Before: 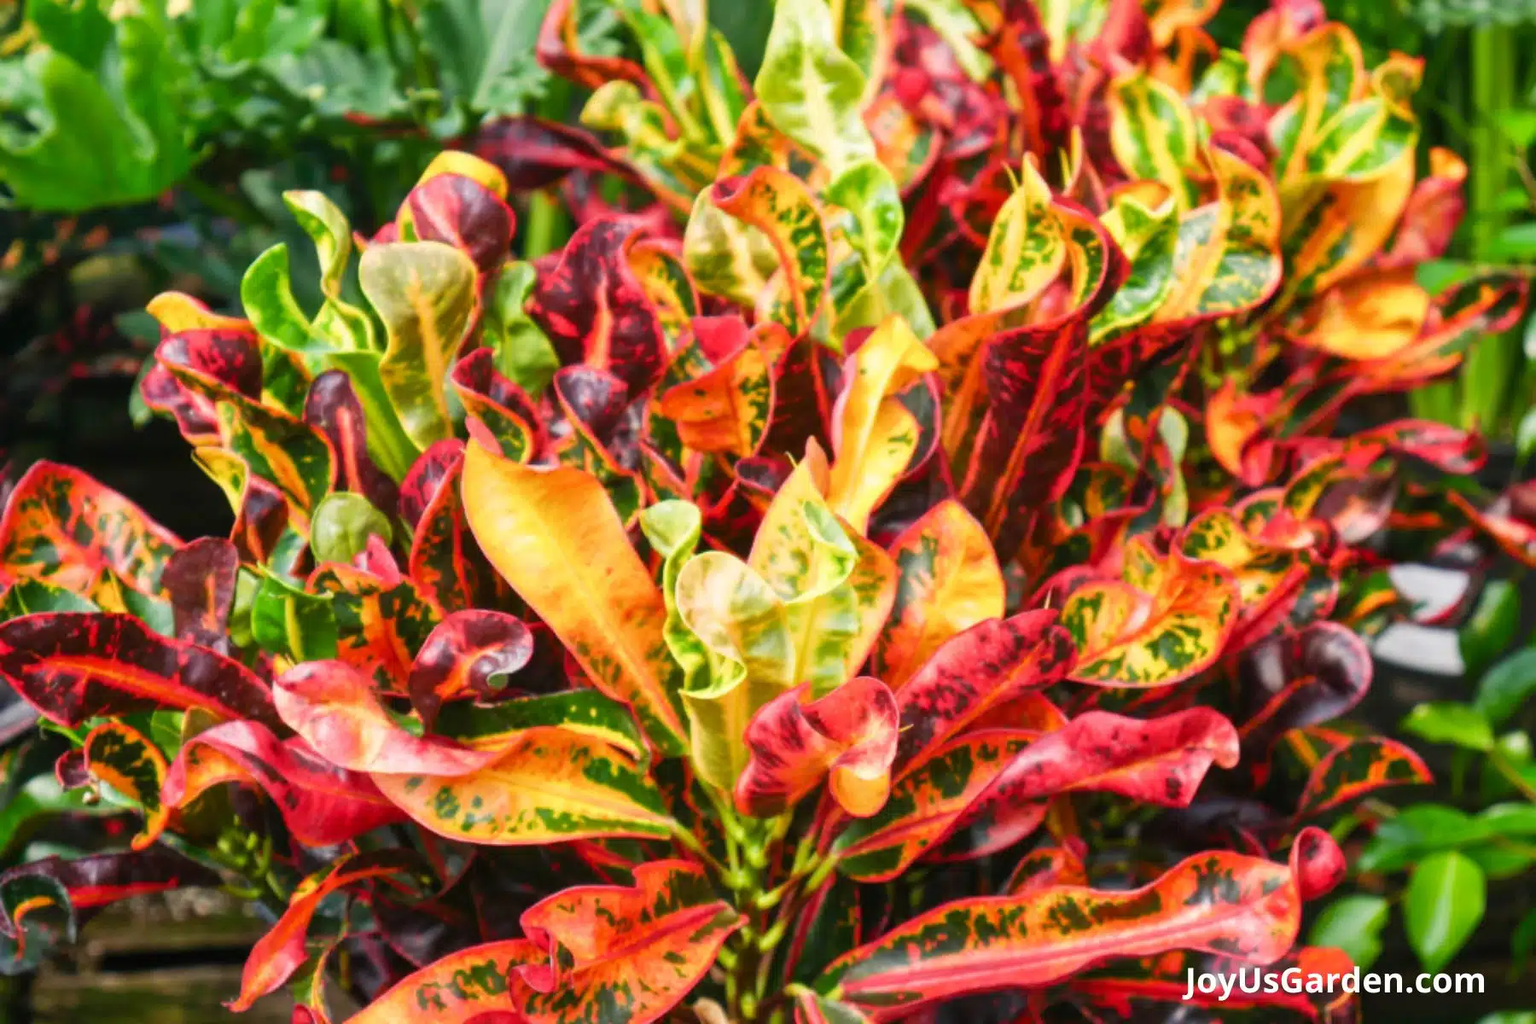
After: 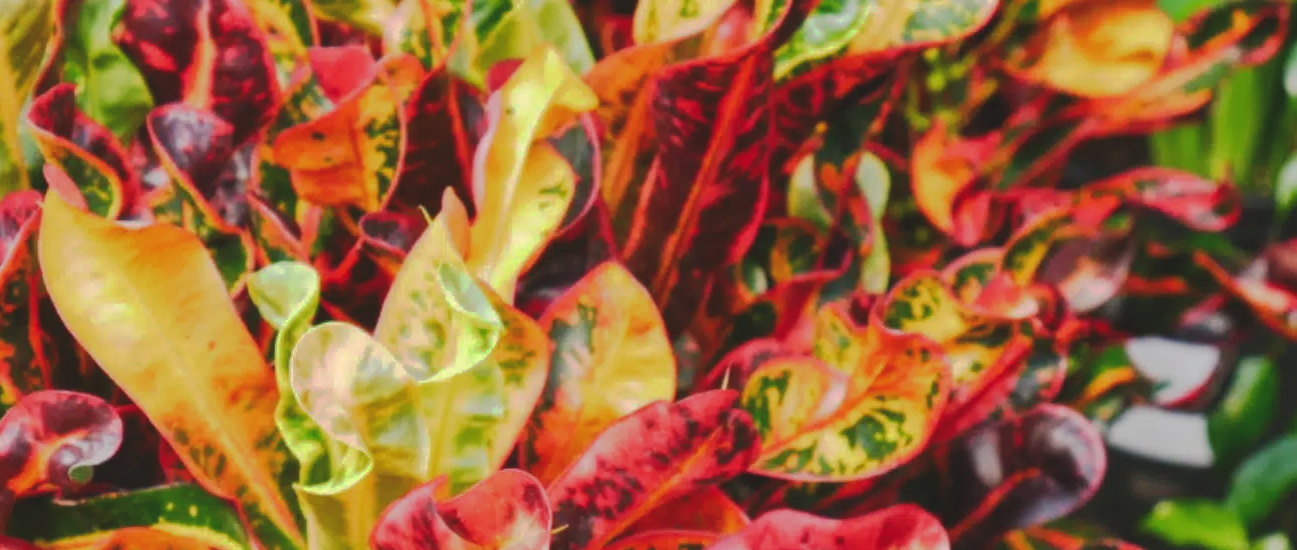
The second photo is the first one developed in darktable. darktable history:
crop and rotate: left 27.938%, top 27.046%, bottom 27.046%
tone curve: curves: ch0 [(0, 0) (0.003, 0.098) (0.011, 0.099) (0.025, 0.103) (0.044, 0.114) (0.069, 0.13) (0.1, 0.142) (0.136, 0.161) (0.177, 0.189) (0.224, 0.224) (0.277, 0.266) (0.335, 0.32) (0.399, 0.38) (0.468, 0.45) (0.543, 0.522) (0.623, 0.598) (0.709, 0.669) (0.801, 0.731) (0.898, 0.786) (1, 1)], preserve colors none
